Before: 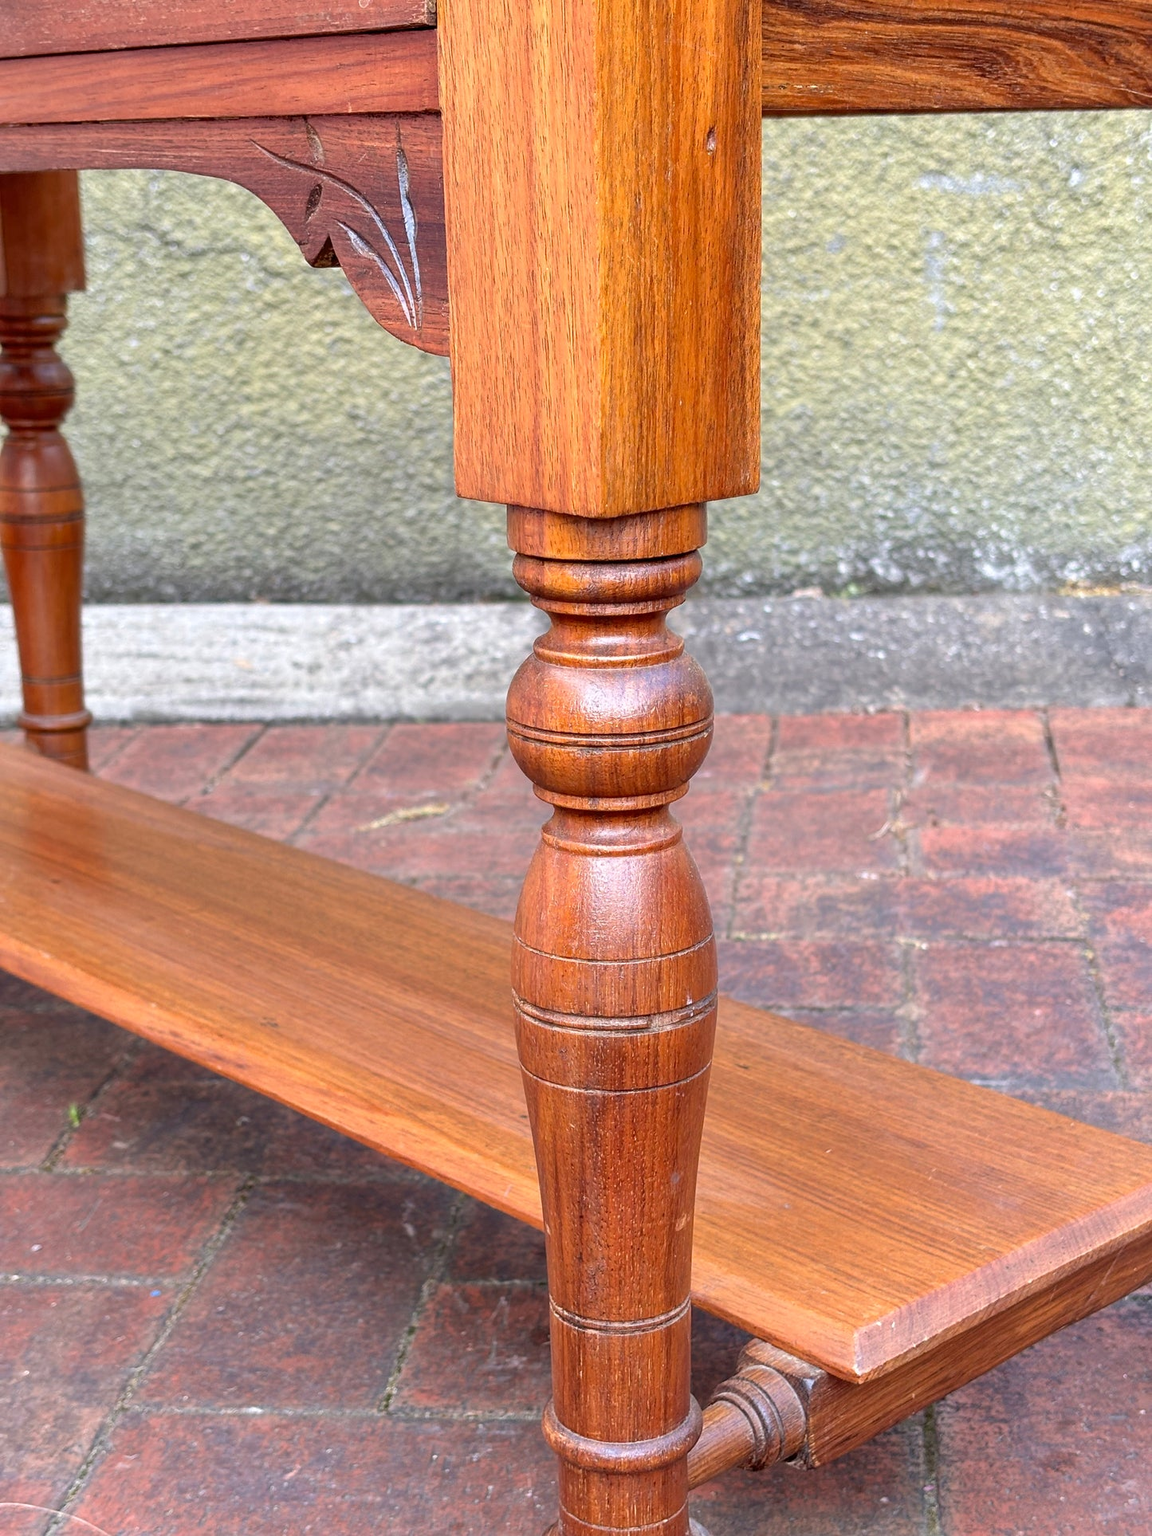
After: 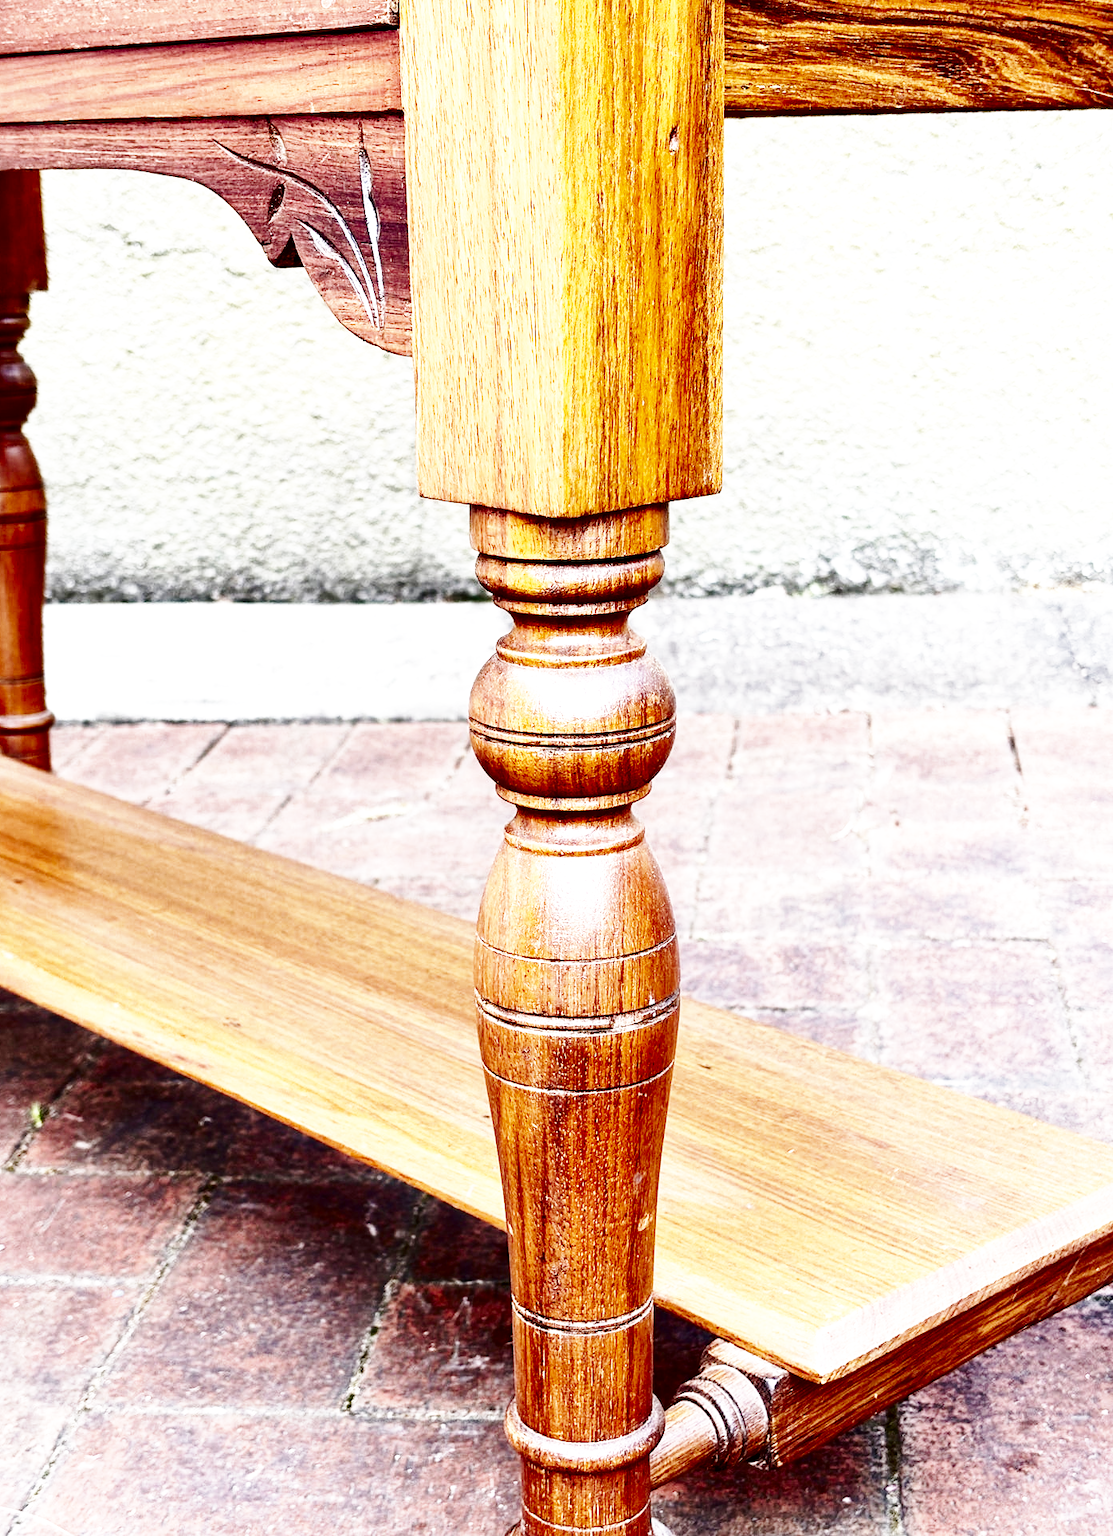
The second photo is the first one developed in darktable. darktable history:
crop and rotate: left 3.291%
contrast brightness saturation: brightness -0.525
tone equalizer: -8 EV -1.07 EV, -7 EV -1.05 EV, -6 EV -0.85 EV, -5 EV -0.55 EV, -3 EV 0.558 EV, -2 EV 0.853 EV, -1 EV 0.987 EV, +0 EV 1.08 EV, edges refinement/feathering 500, mask exposure compensation -1.57 EV, preserve details no
base curve: curves: ch0 [(0, 0) (0.007, 0.004) (0.027, 0.03) (0.046, 0.07) (0.207, 0.54) (0.442, 0.872) (0.673, 0.972) (1, 1)], preserve colors none
